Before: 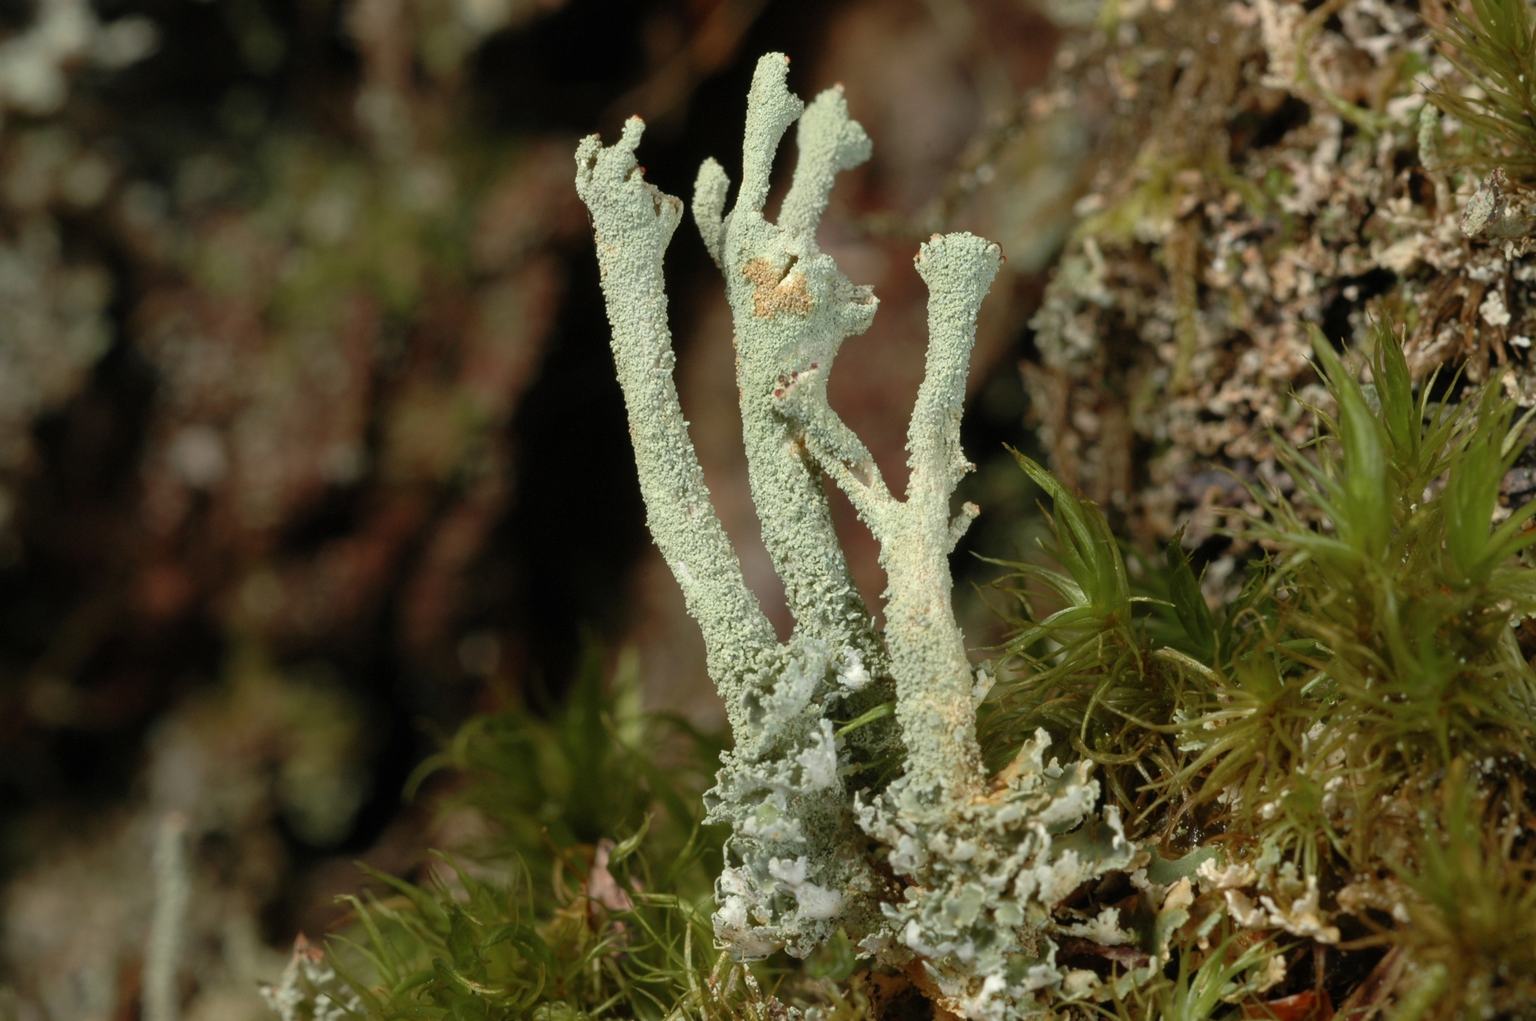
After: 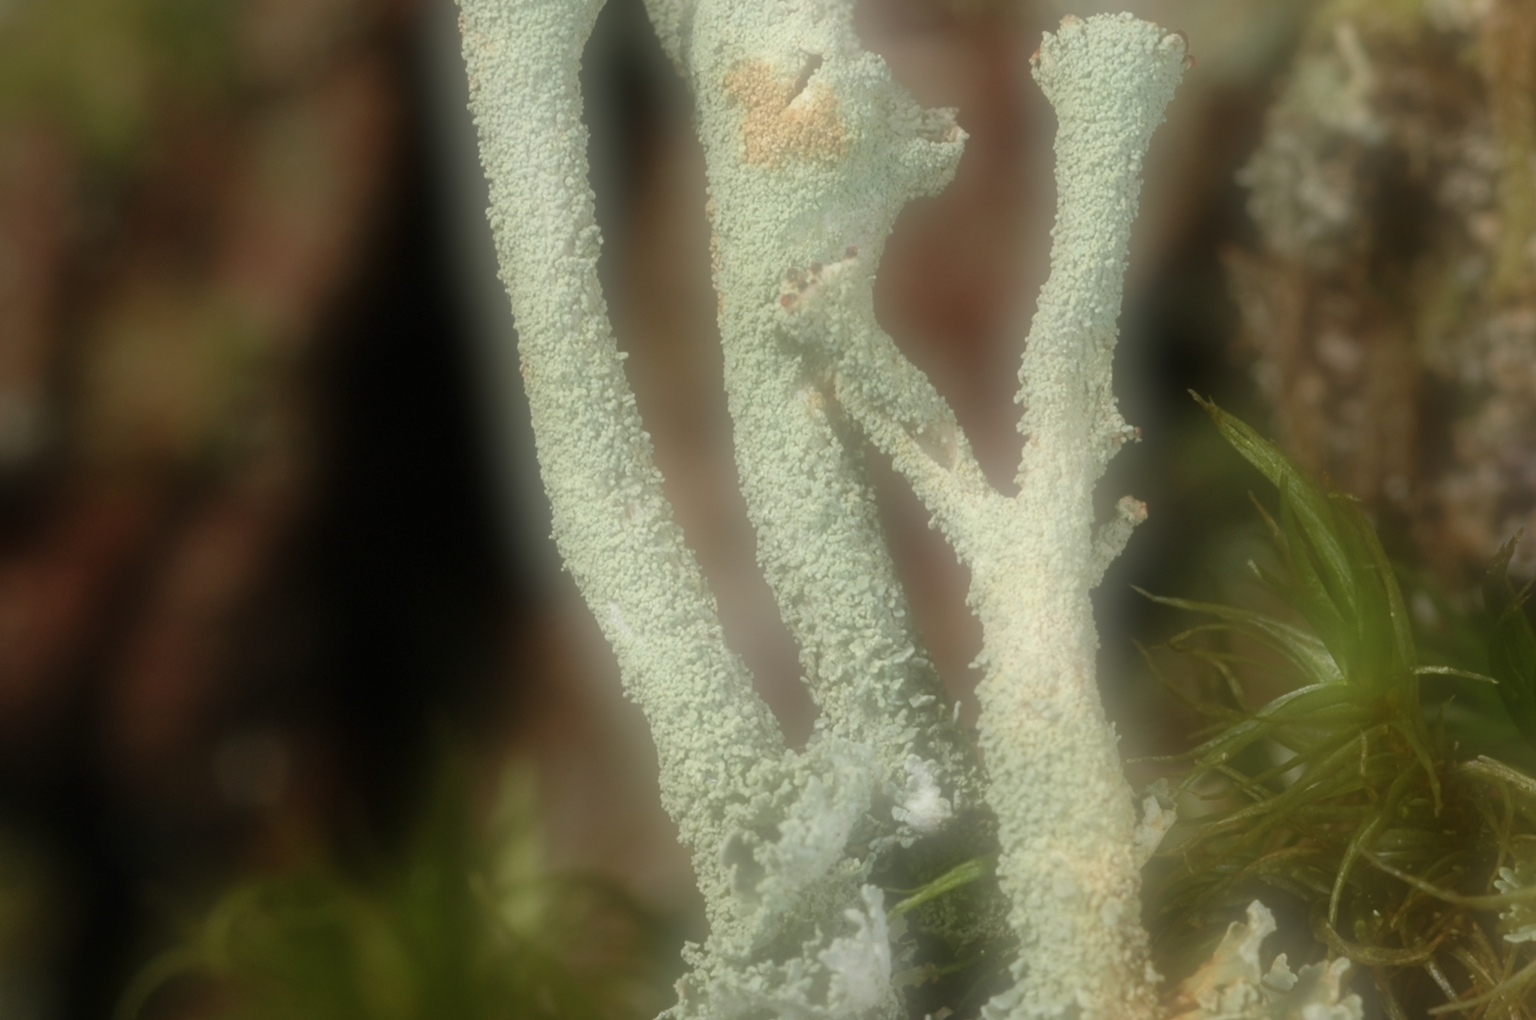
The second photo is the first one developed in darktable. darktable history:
soften: on, module defaults
crop and rotate: left 22.13%, top 22.054%, right 22.026%, bottom 22.102%
